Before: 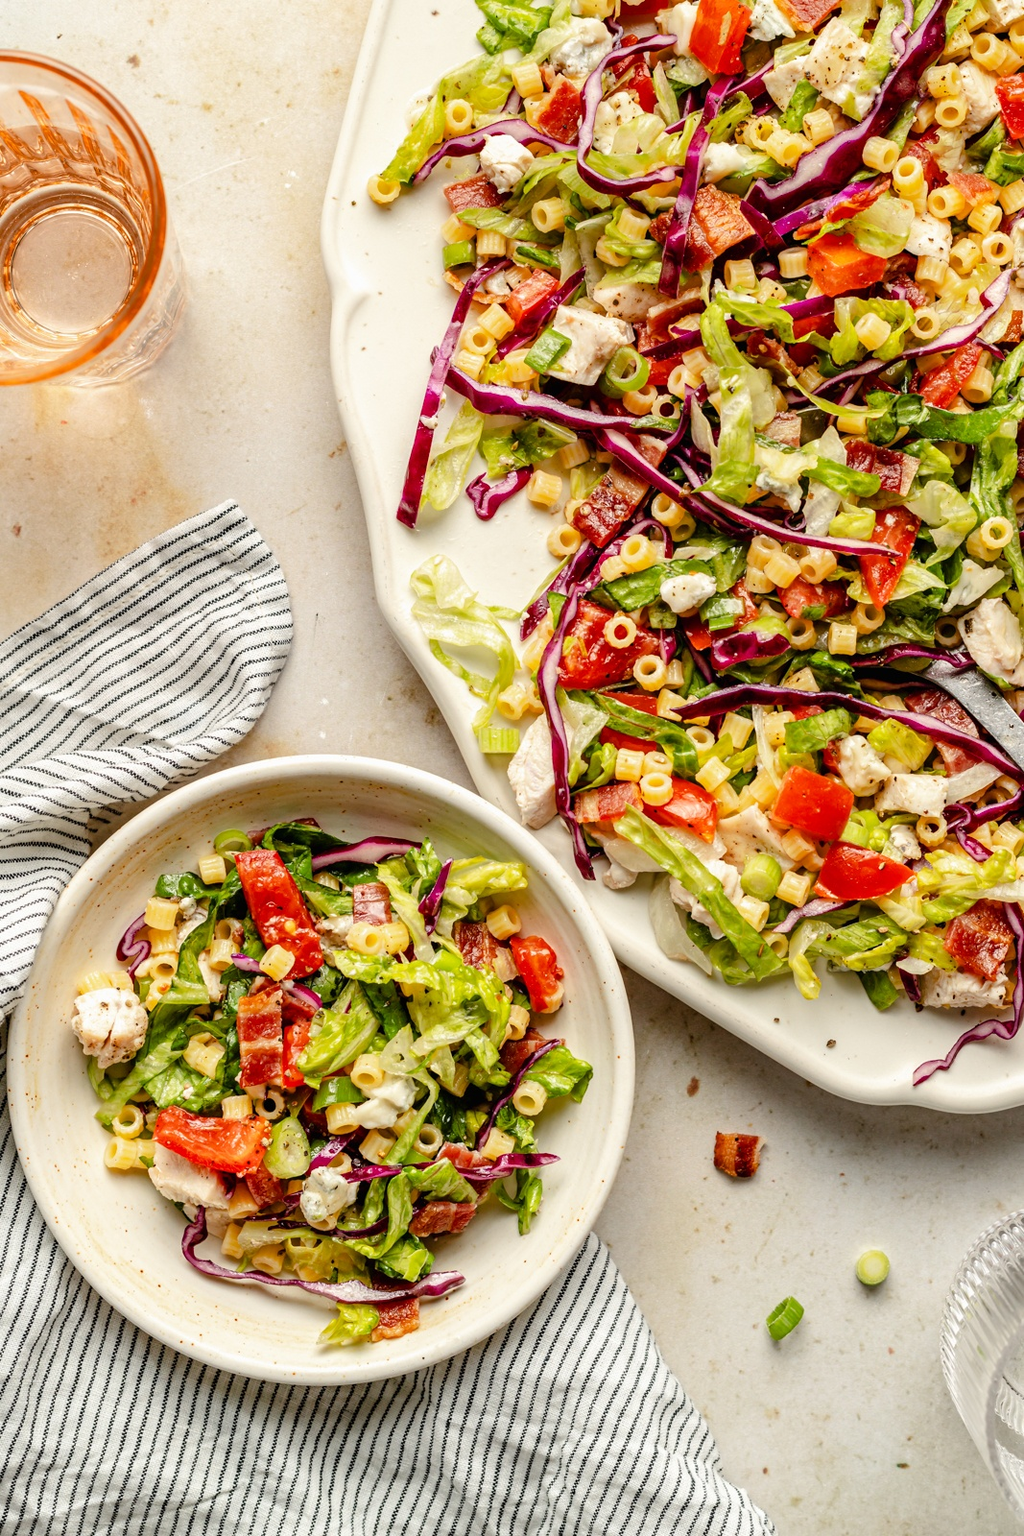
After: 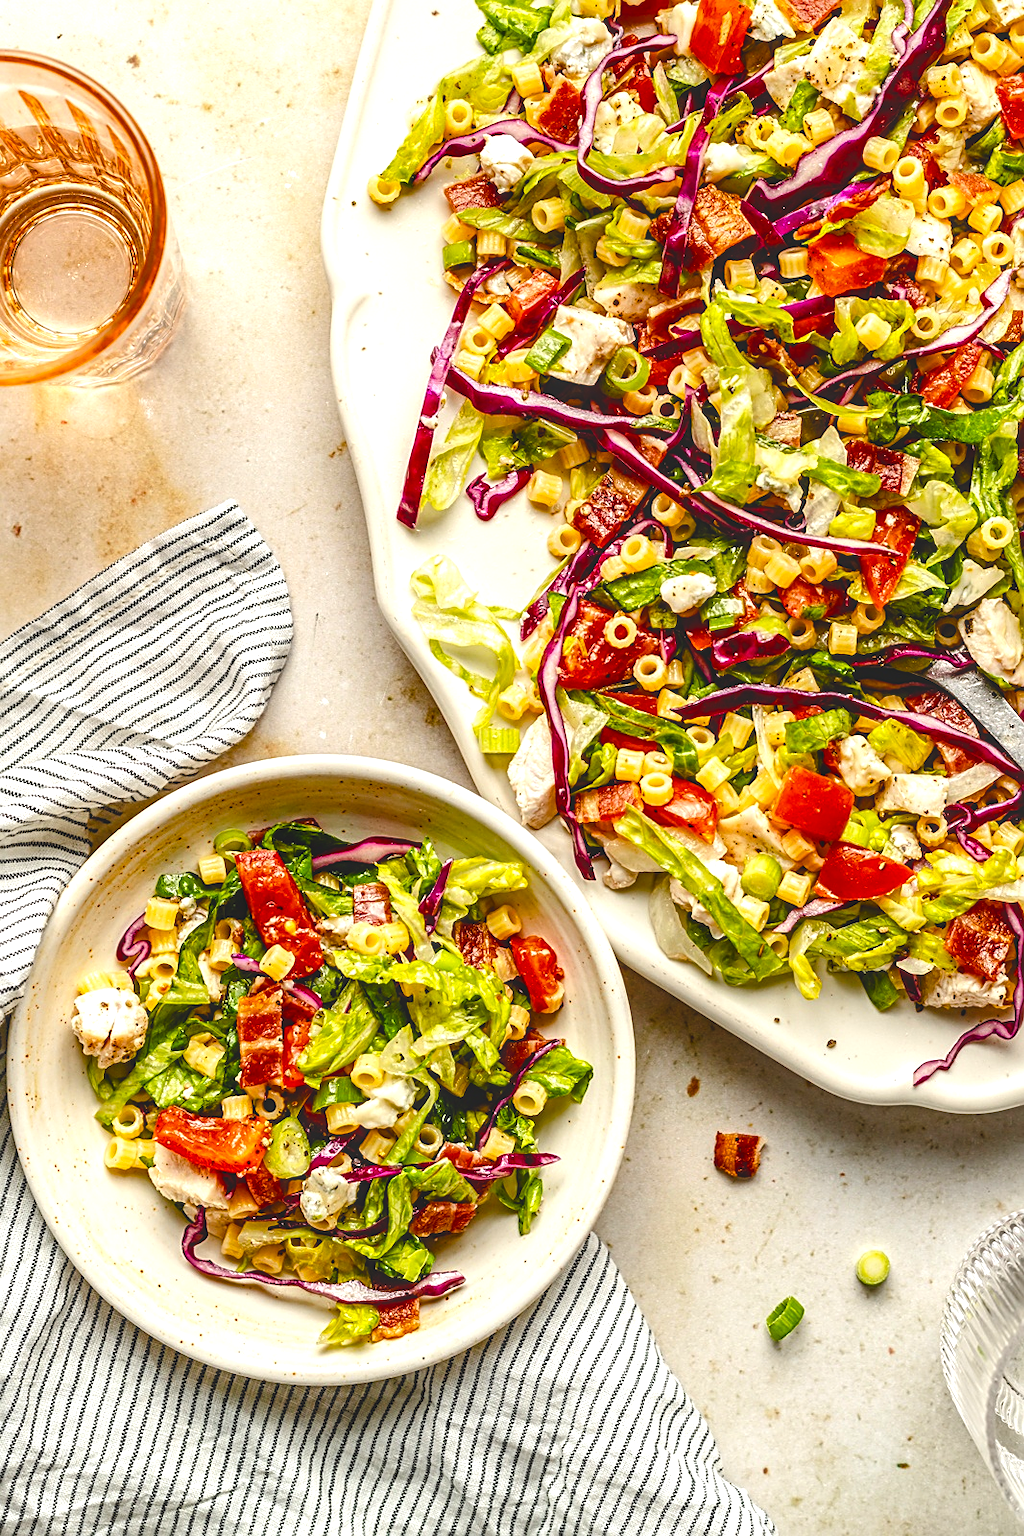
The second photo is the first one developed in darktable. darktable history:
color balance rgb: power › hue 327.63°, global offset › luminance 1.981%, linear chroma grading › global chroma 14.527%, perceptual saturation grading › global saturation 24.348%, perceptual saturation grading › highlights -23.903%, perceptual saturation grading › mid-tones 23.983%, perceptual saturation grading › shadows 40.176%, perceptual brilliance grading › global brilliance 15.273%, perceptual brilliance grading › shadows -34.71%, contrast -10.481%
sharpen: on, module defaults
local contrast: on, module defaults
